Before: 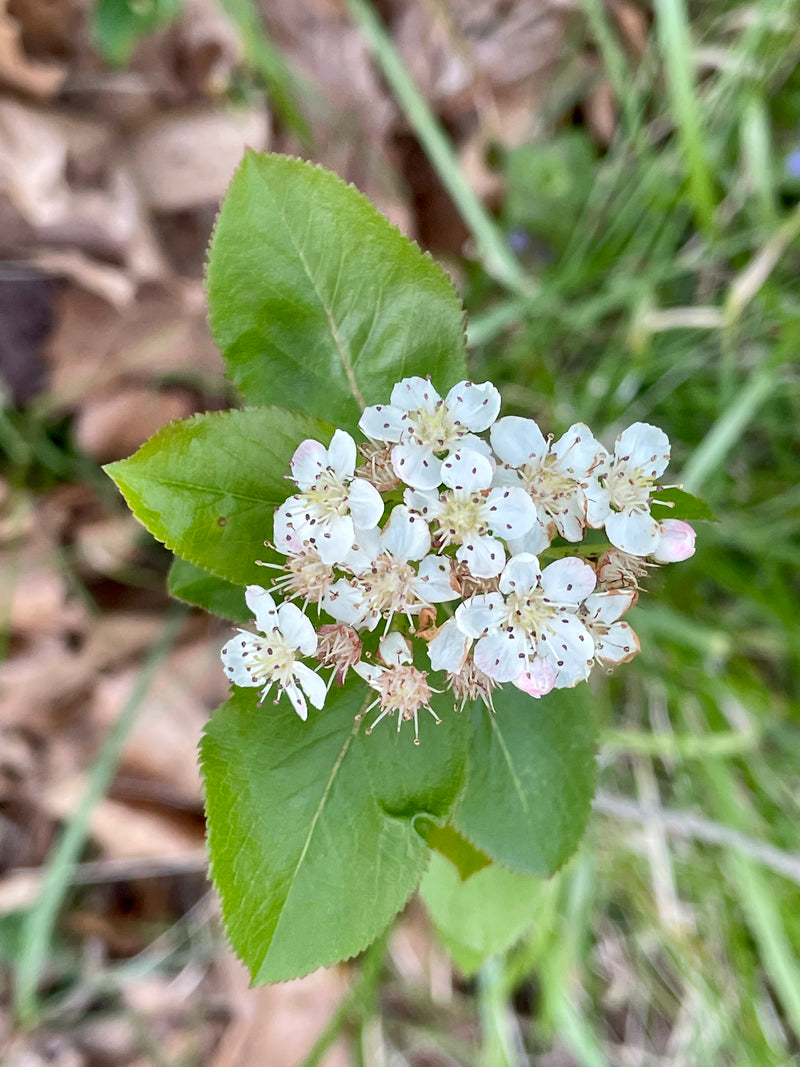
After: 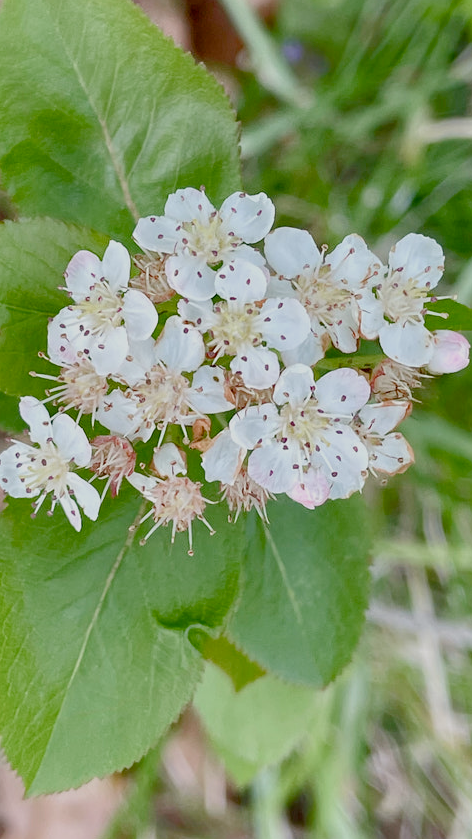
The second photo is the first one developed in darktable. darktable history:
color balance rgb: shadows lift › chroma 1%, shadows lift › hue 113°, highlights gain › chroma 0.2%, highlights gain › hue 333°, perceptual saturation grading › global saturation 20%, perceptual saturation grading › highlights -50%, perceptual saturation grading › shadows 25%, contrast -20%
tone equalizer: on, module defaults
crop and rotate: left 28.256%, top 17.734%, right 12.656%, bottom 3.573%
